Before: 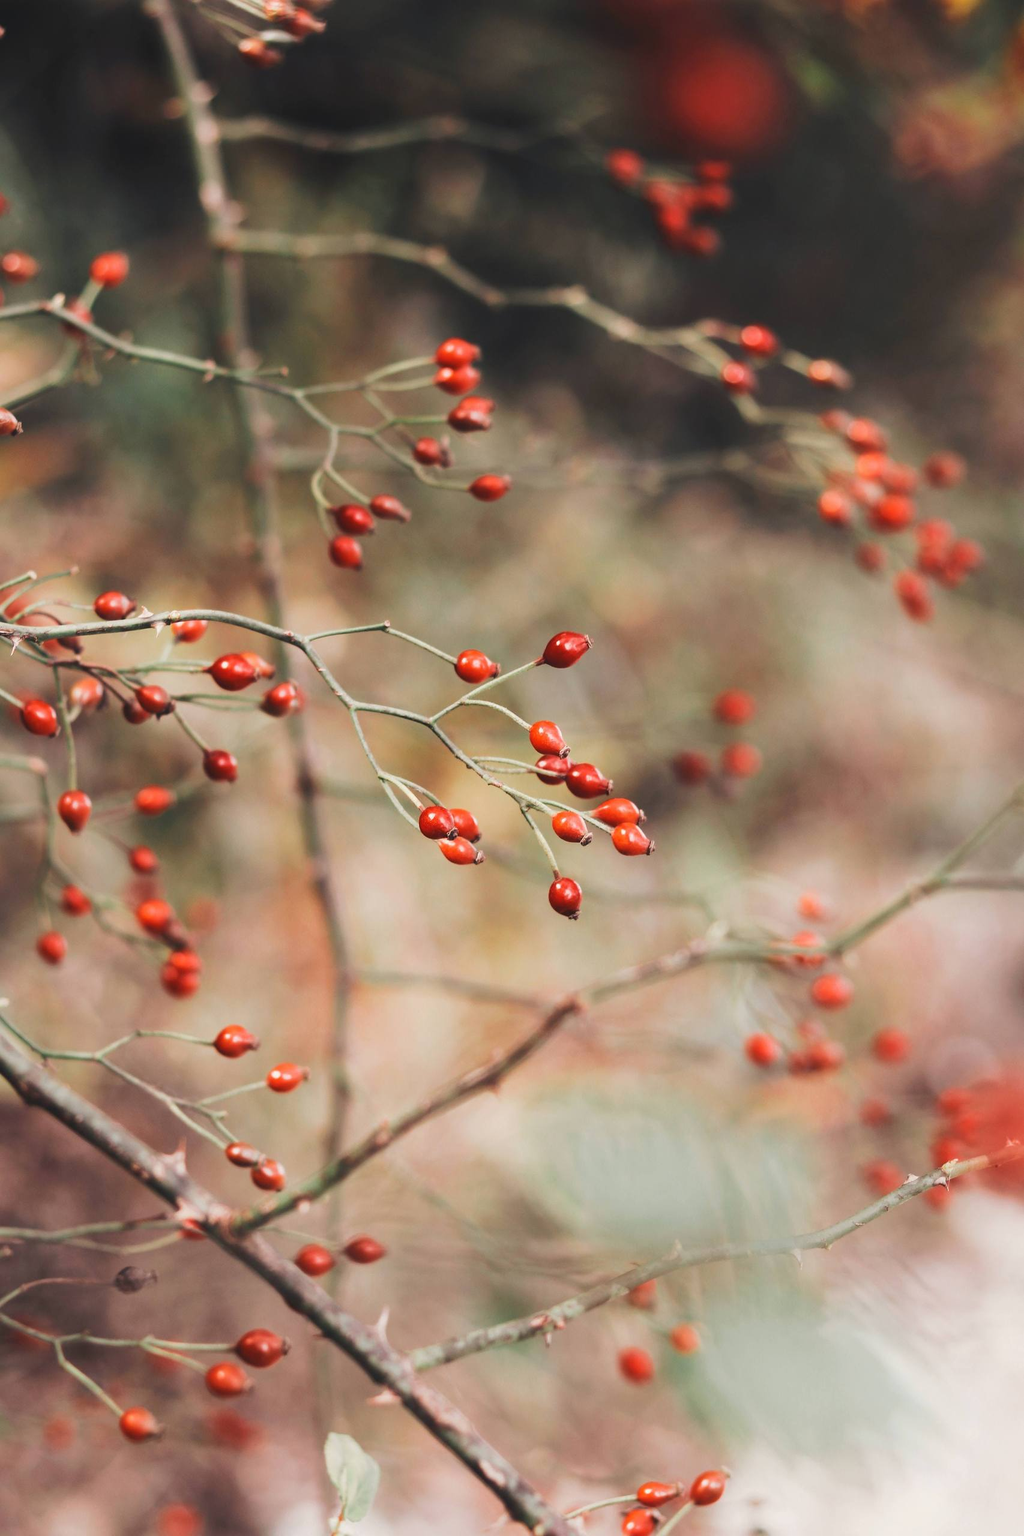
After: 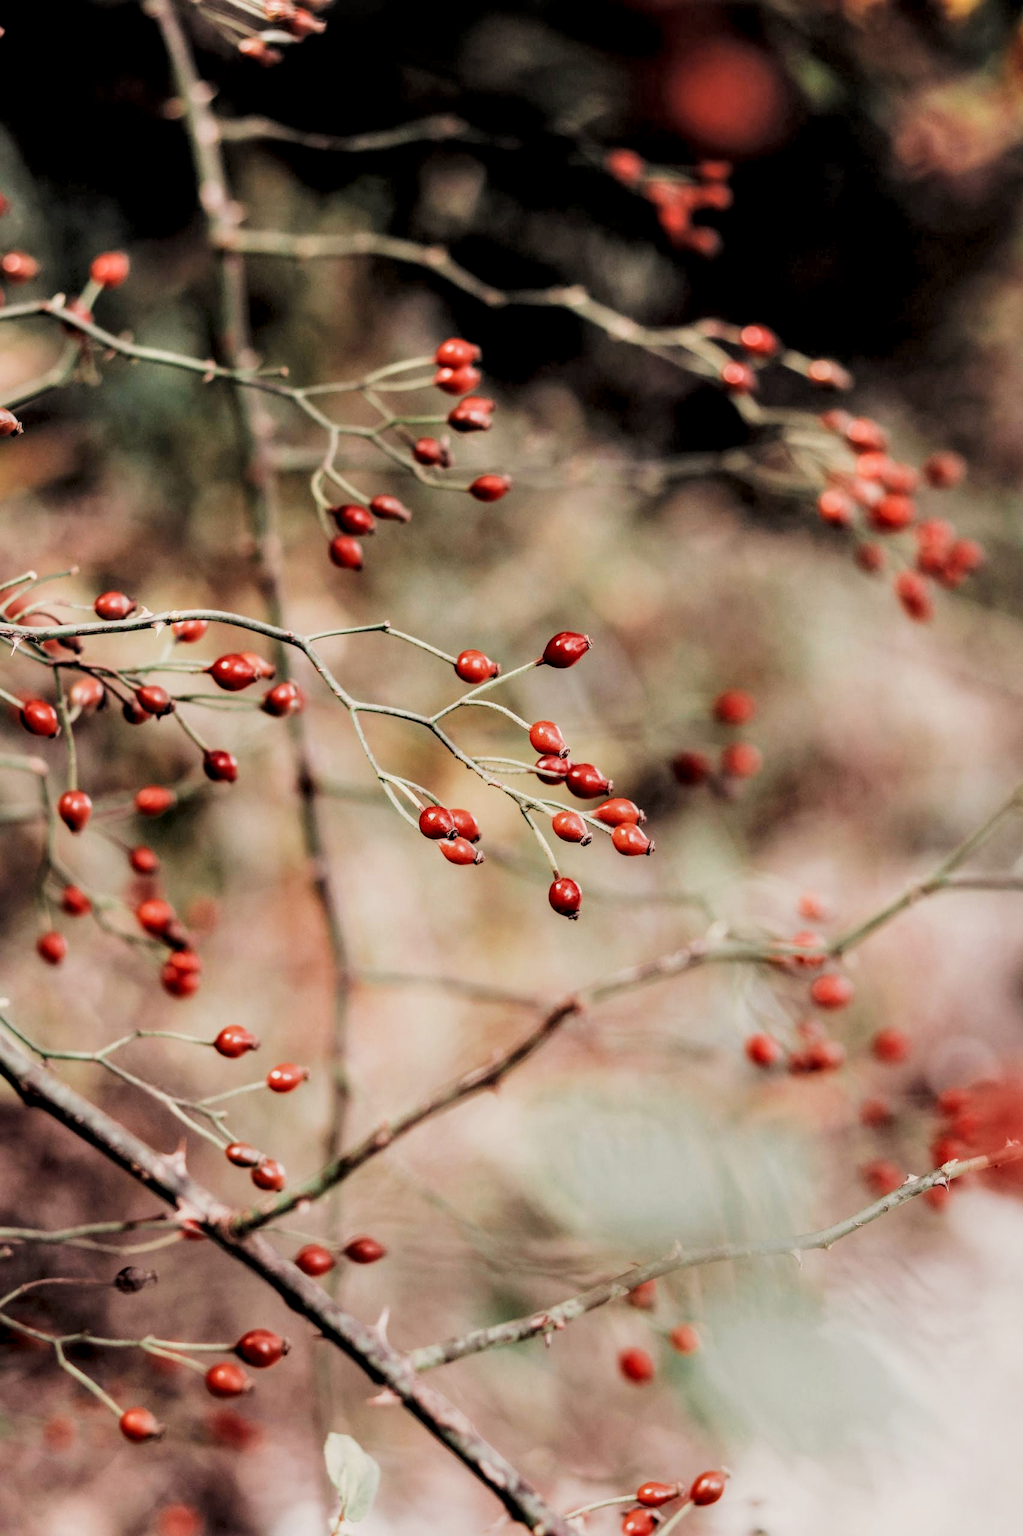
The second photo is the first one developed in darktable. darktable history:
filmic rgb: black relative exposure -4.14 EV, white relative exposure 5.1 EV, hardness 2.11, contrast 1.165
color balance rgb: shadows lift › chroma 1%, shadows lift › hue 28.8°, power › hue 60°, highlights gain › chroma 1%, highlights gain › hue 60°, global offset › luminance 0.25%, perceptual saturation grading › highlights -20%, perceptual saturation grading › shadows 20%, perceptual brilliance grading › highlights 5%, perceptual brilliance grading › shadows -10%, global vibrance 19.67%
local contrast: detail 150%
